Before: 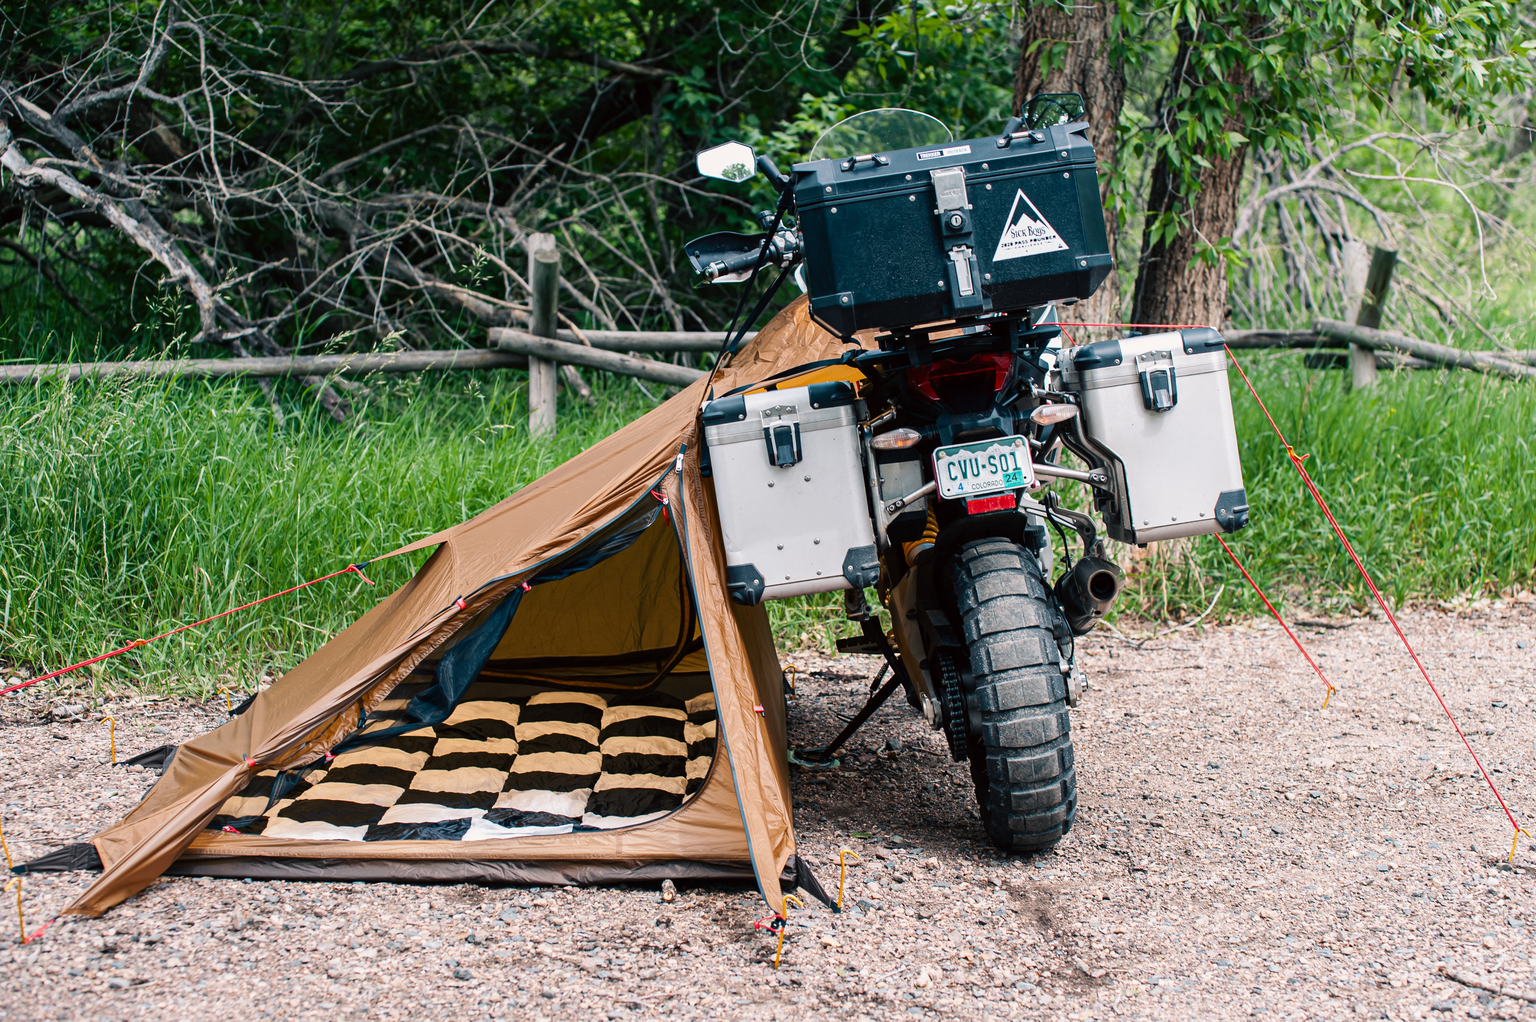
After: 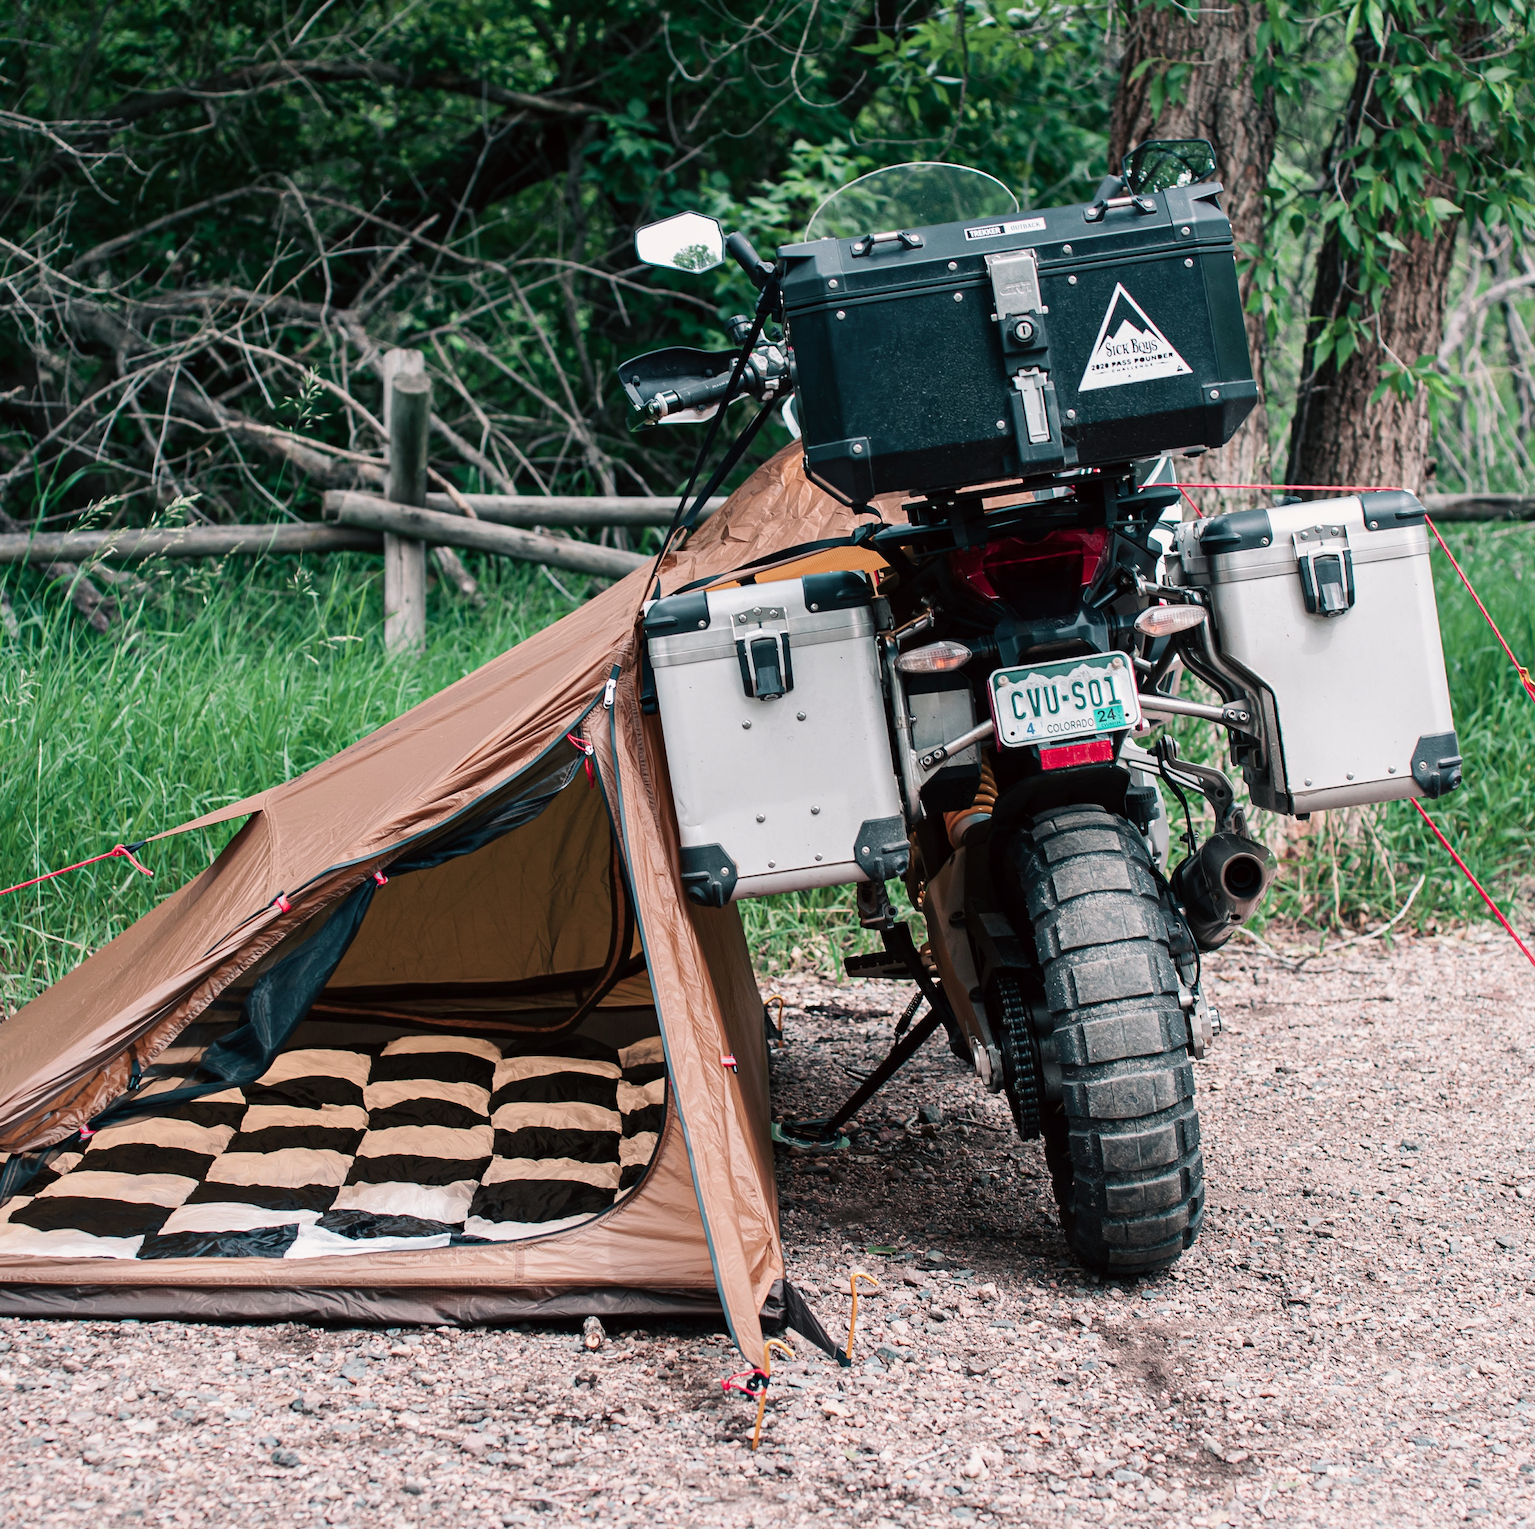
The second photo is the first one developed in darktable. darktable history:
crop and rotate: left 17.732%, right 15.423%
color contrast: blue-yellow contrast 0.62
